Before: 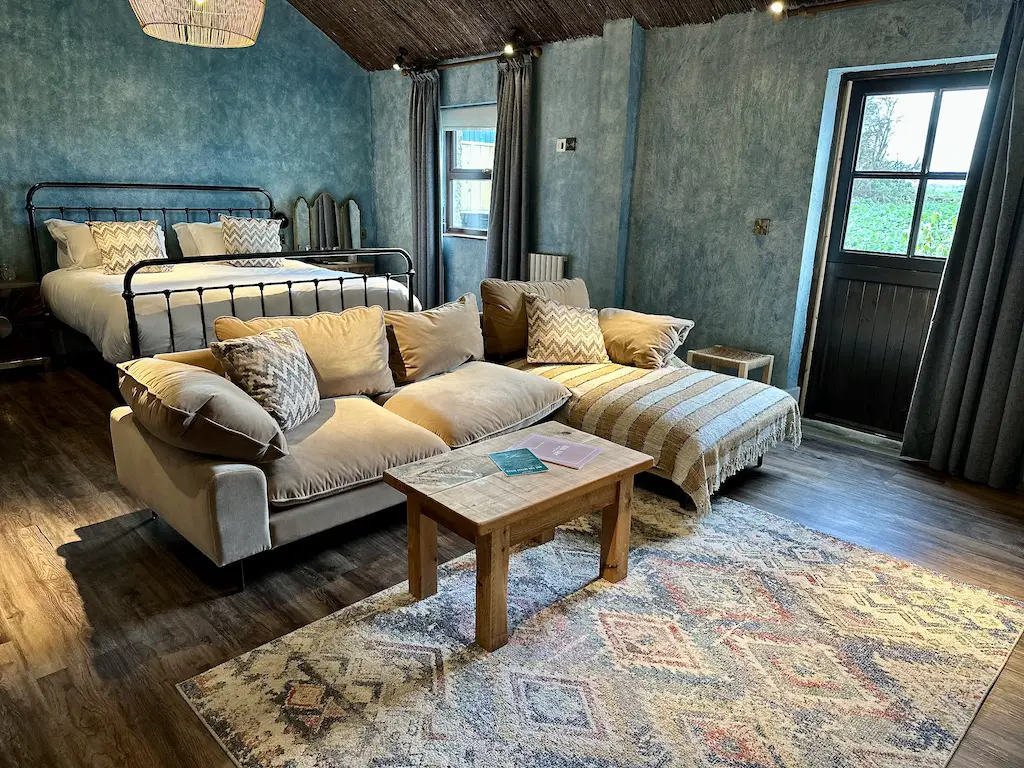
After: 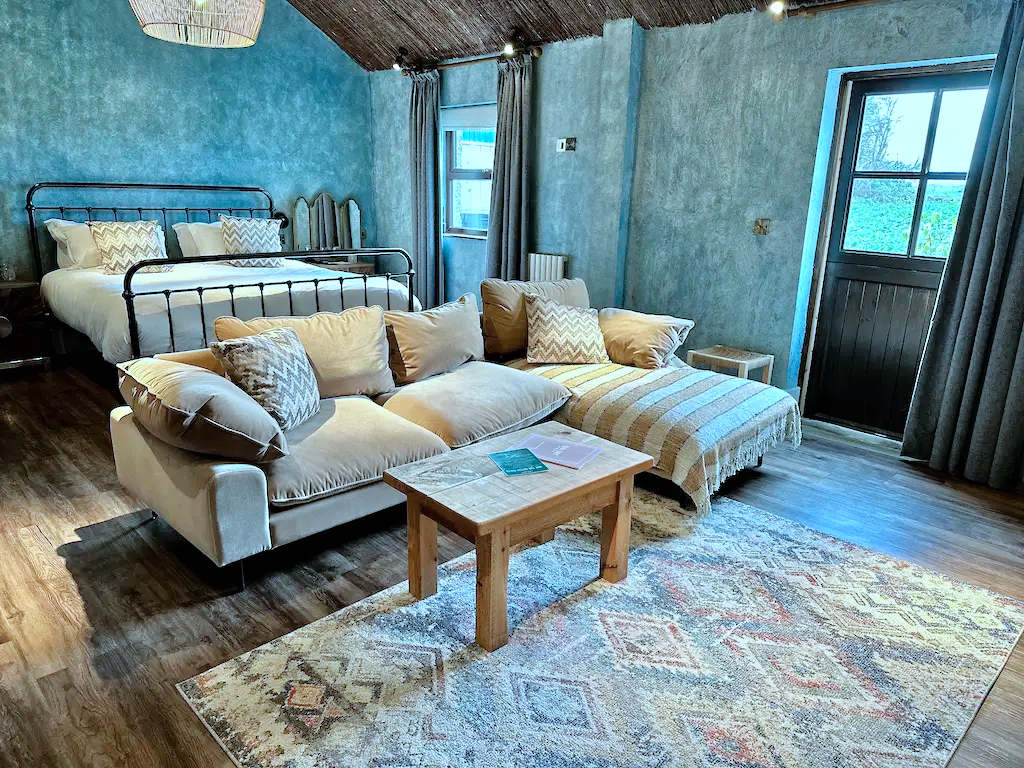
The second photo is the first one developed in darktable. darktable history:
tone equalizer: -7 EV 0.156 EV, -6 EV 0.606 EV, -5 EV 1.13 EV, -4 EV 1.31 EV, -3 EV 1.14 EV, -2 EV 0.6 EV, -1 EV 0.15 EV, mask exposure compensation -0.514 EV
color correction: highlights a* -9.6, highlights b* -21.19
